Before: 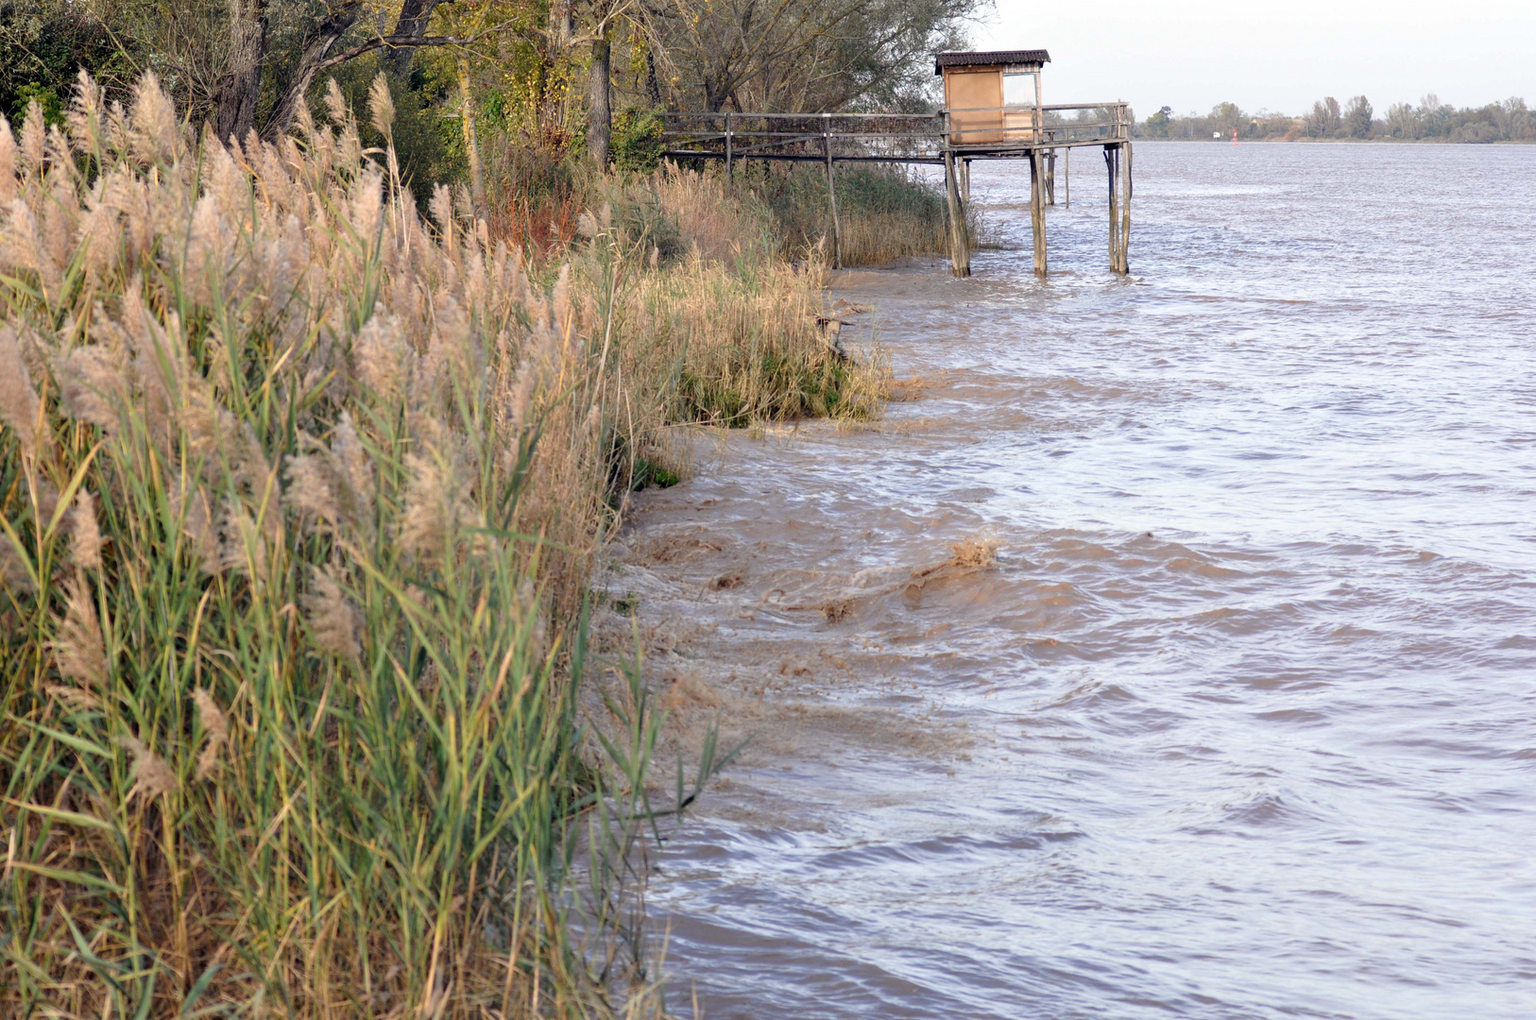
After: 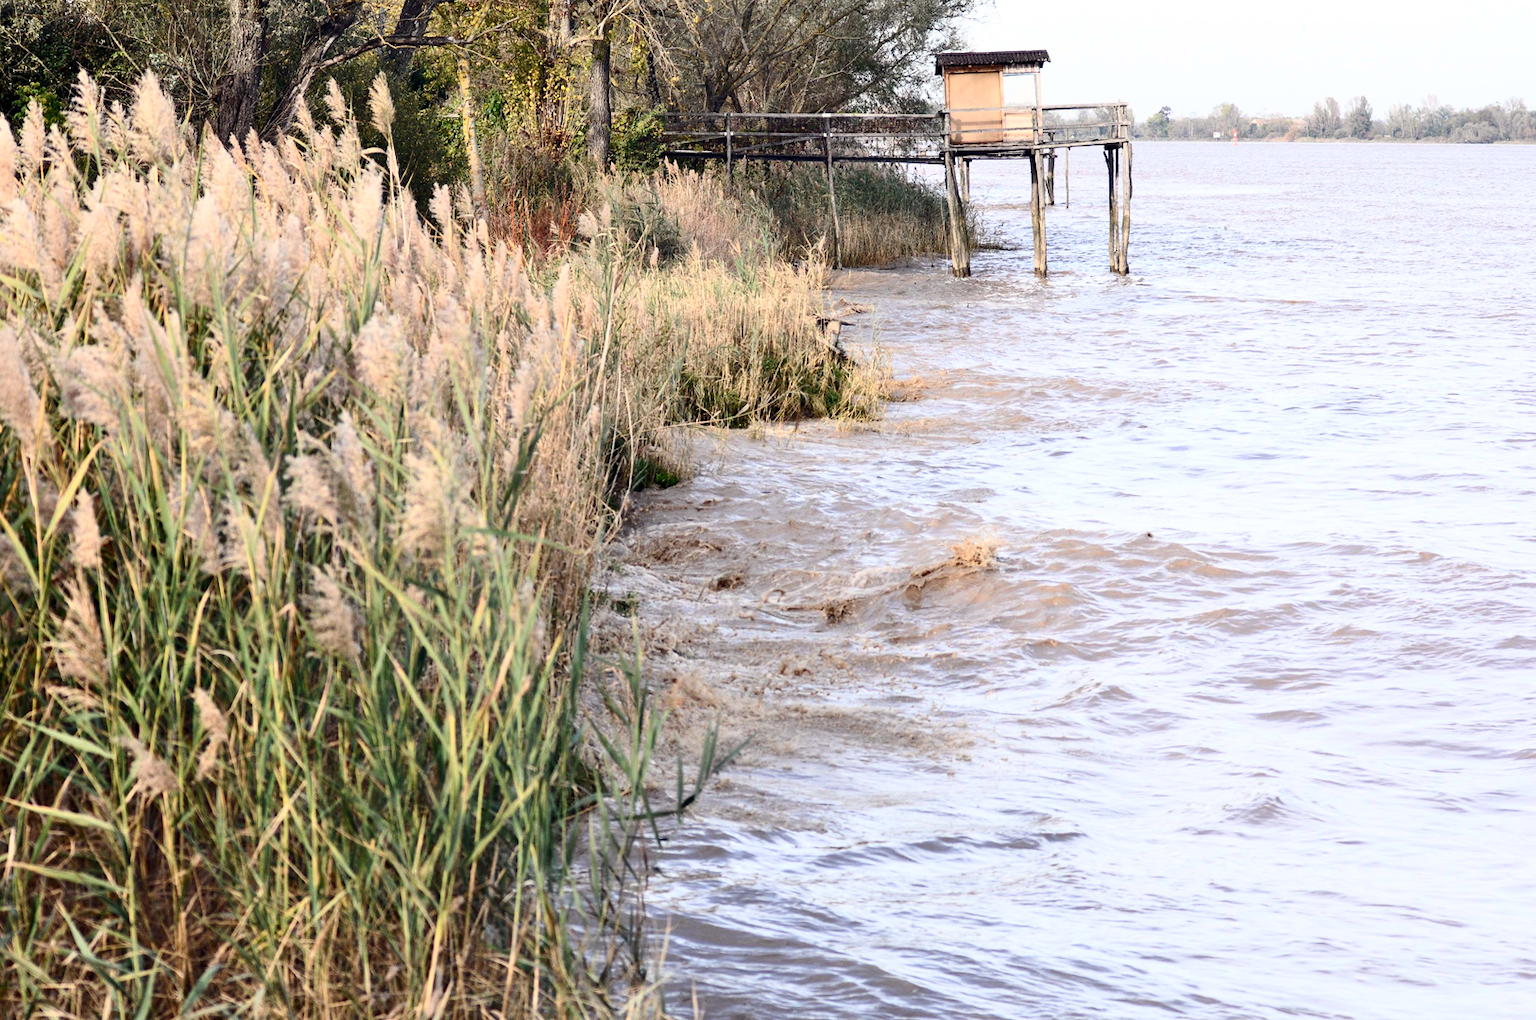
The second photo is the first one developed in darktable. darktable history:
contrast brightness saturation: contrast 0.391, brightness 0.113
